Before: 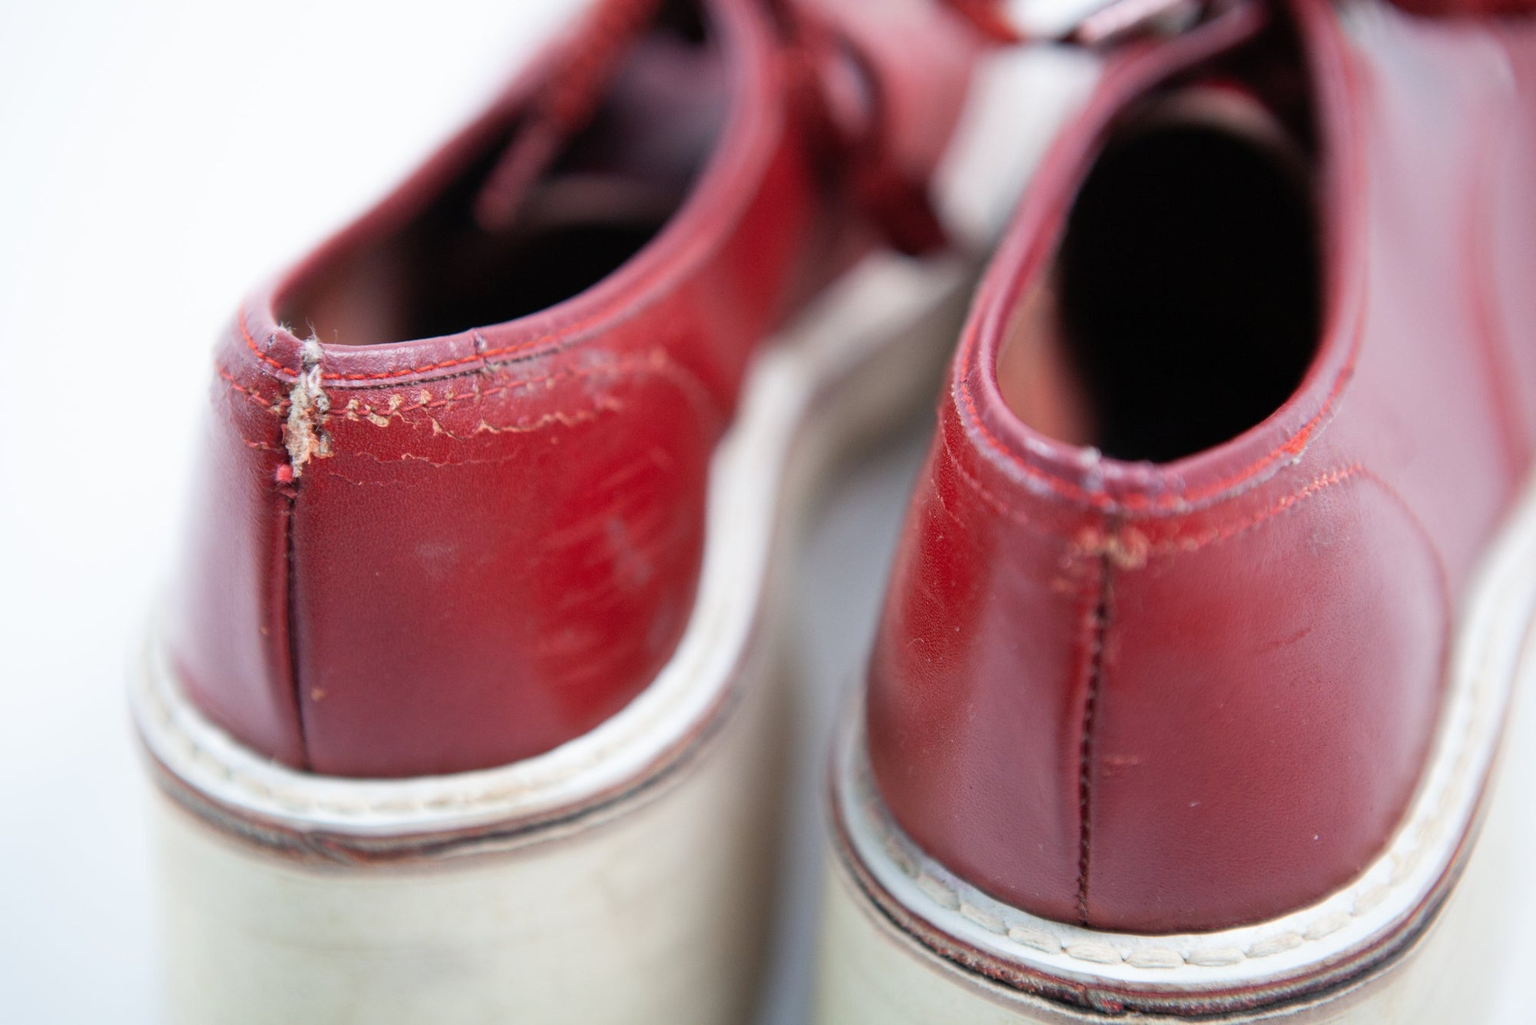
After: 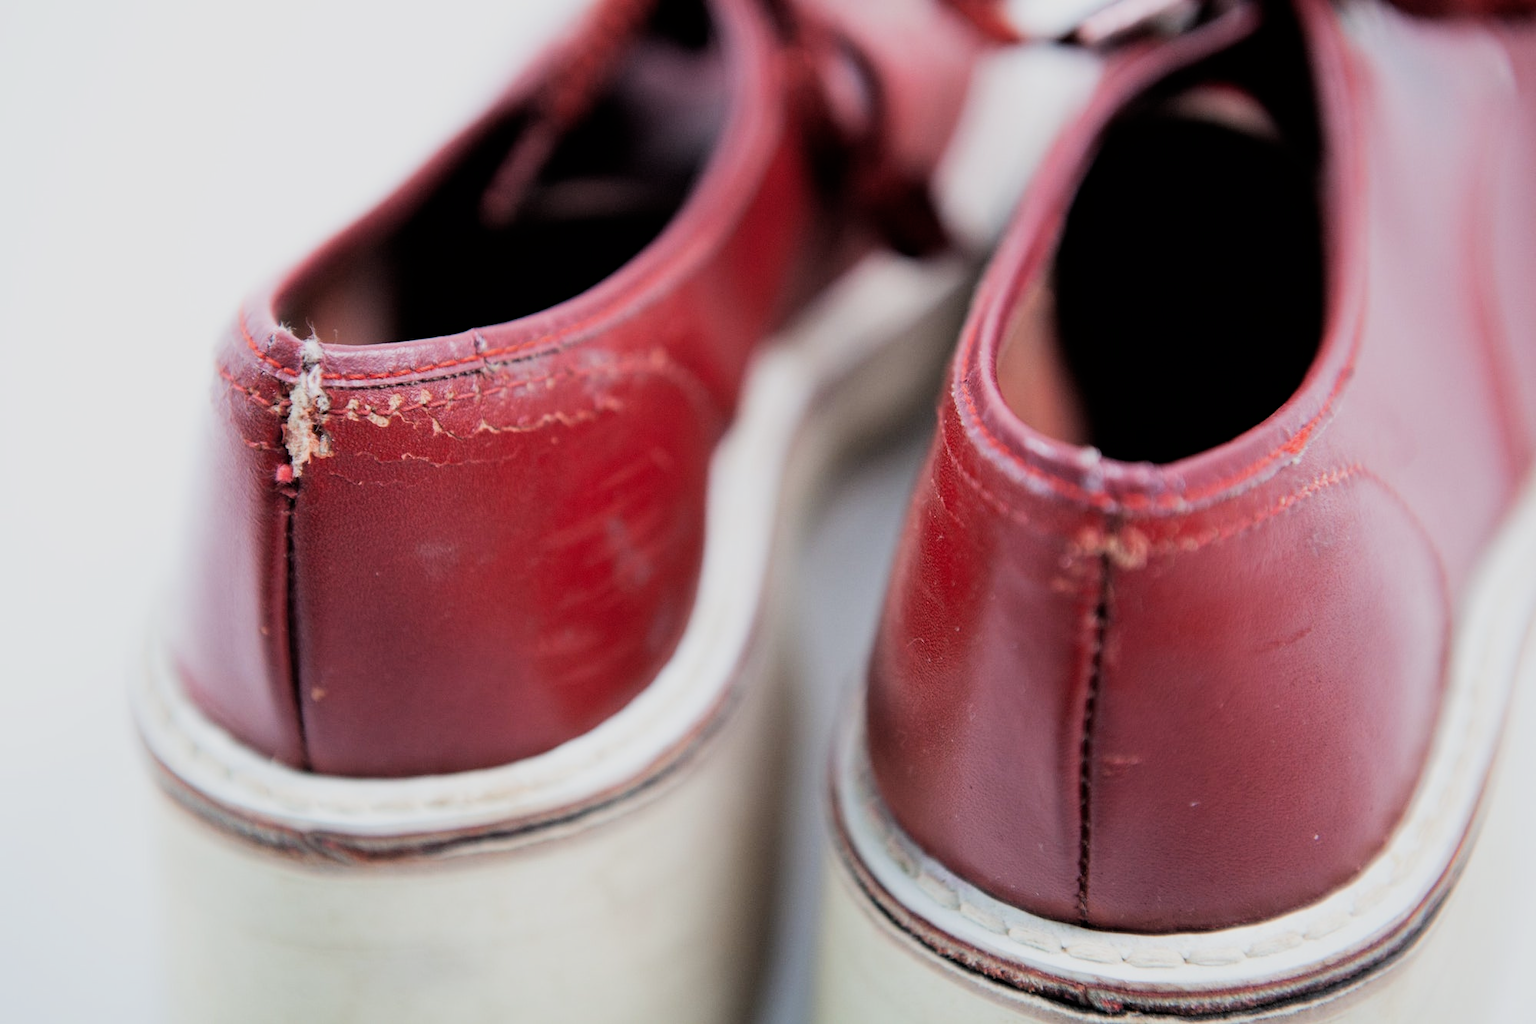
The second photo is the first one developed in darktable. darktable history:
filmic rgb: black relative exposure -5.12 EV, white relative exposure 3.97 EV, hardness 2.88, contrast 1.297, highlights saturation mix -30.05%
